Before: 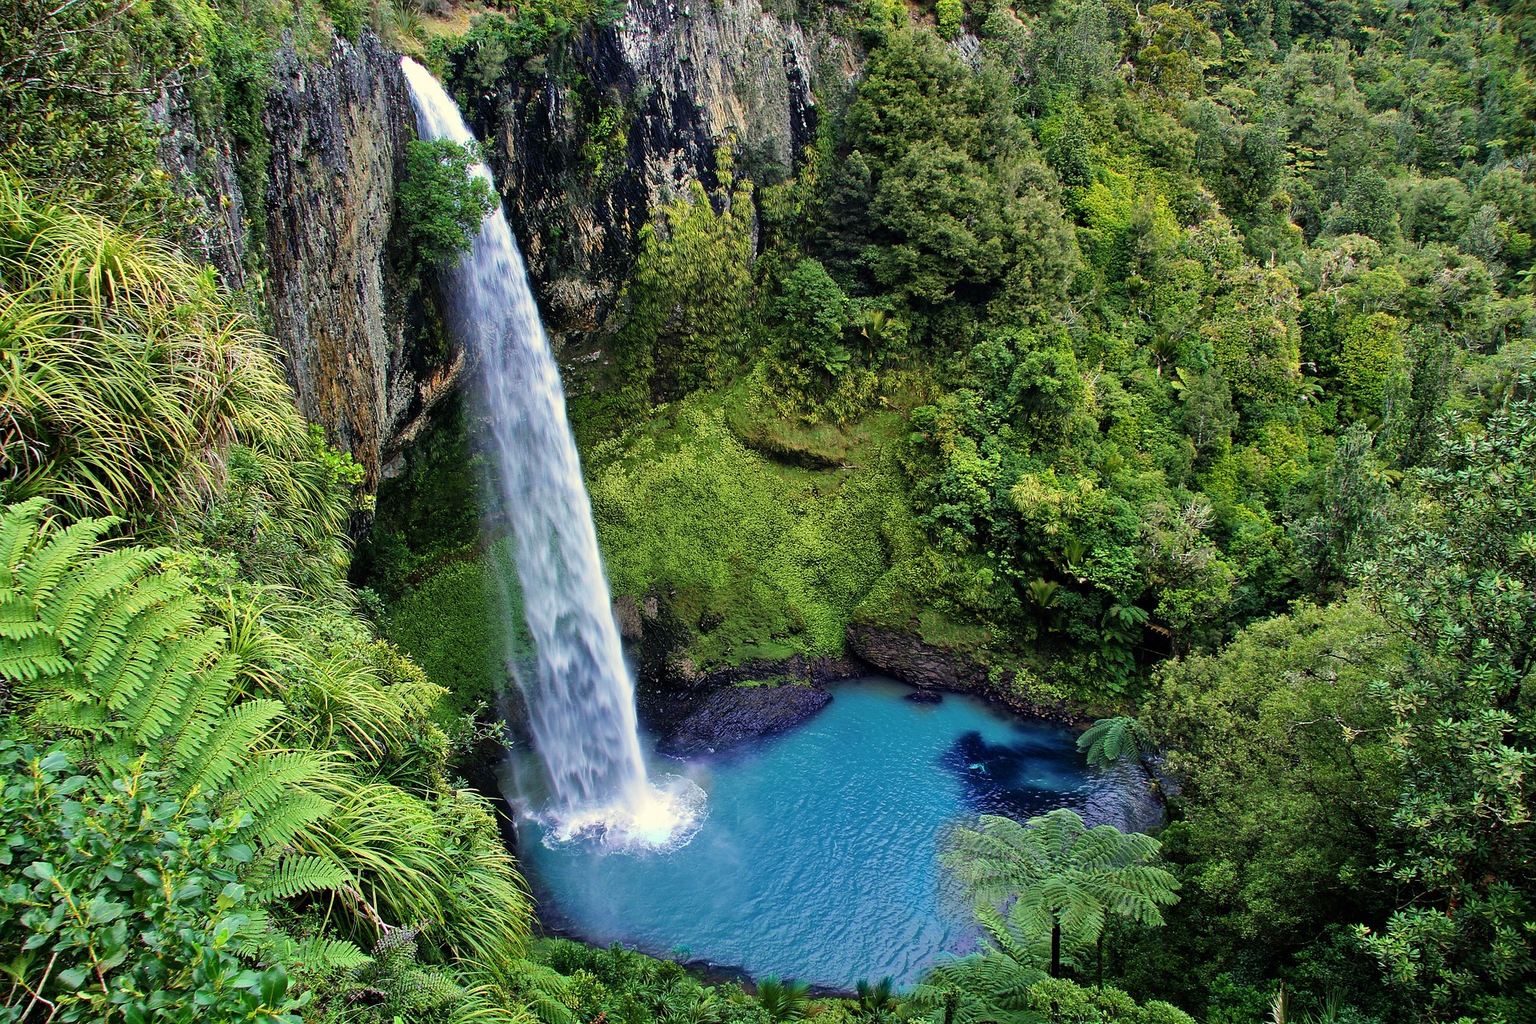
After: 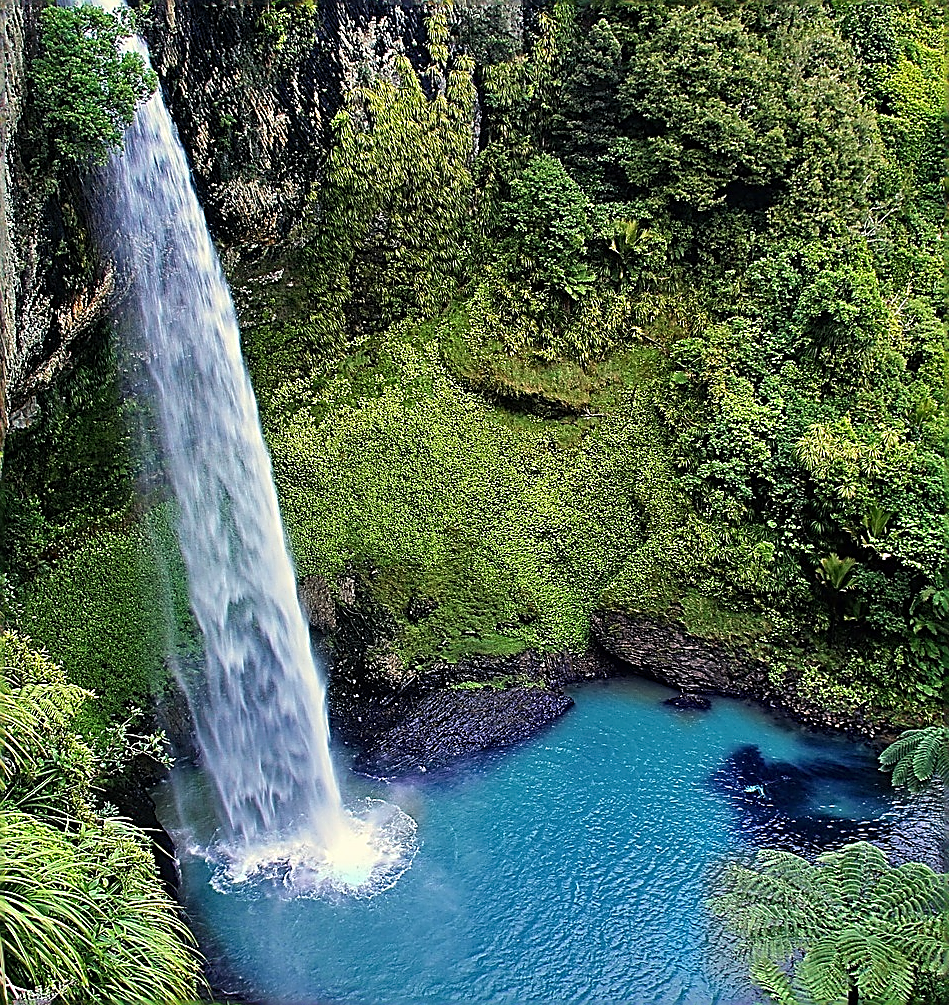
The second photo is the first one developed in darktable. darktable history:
crop and rotate: angle 0.02°, left 24.353%, top 13.219%, right 26.156%, bottom 8.224%
sharpen: amount 1.861
